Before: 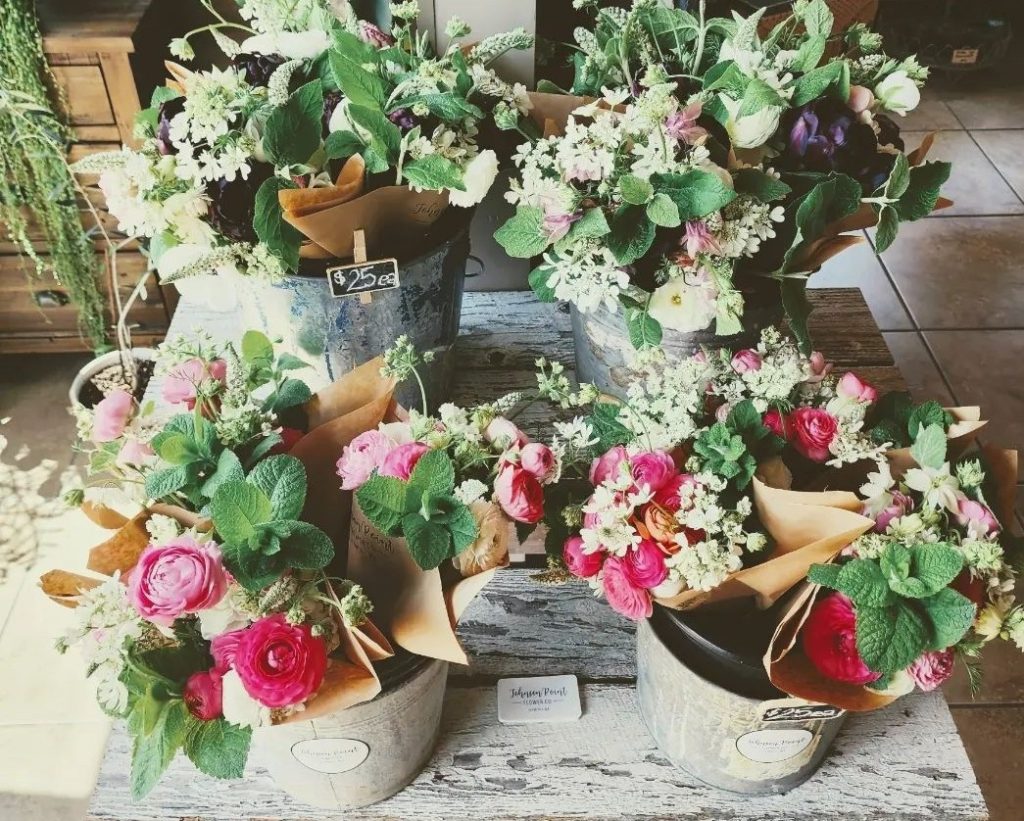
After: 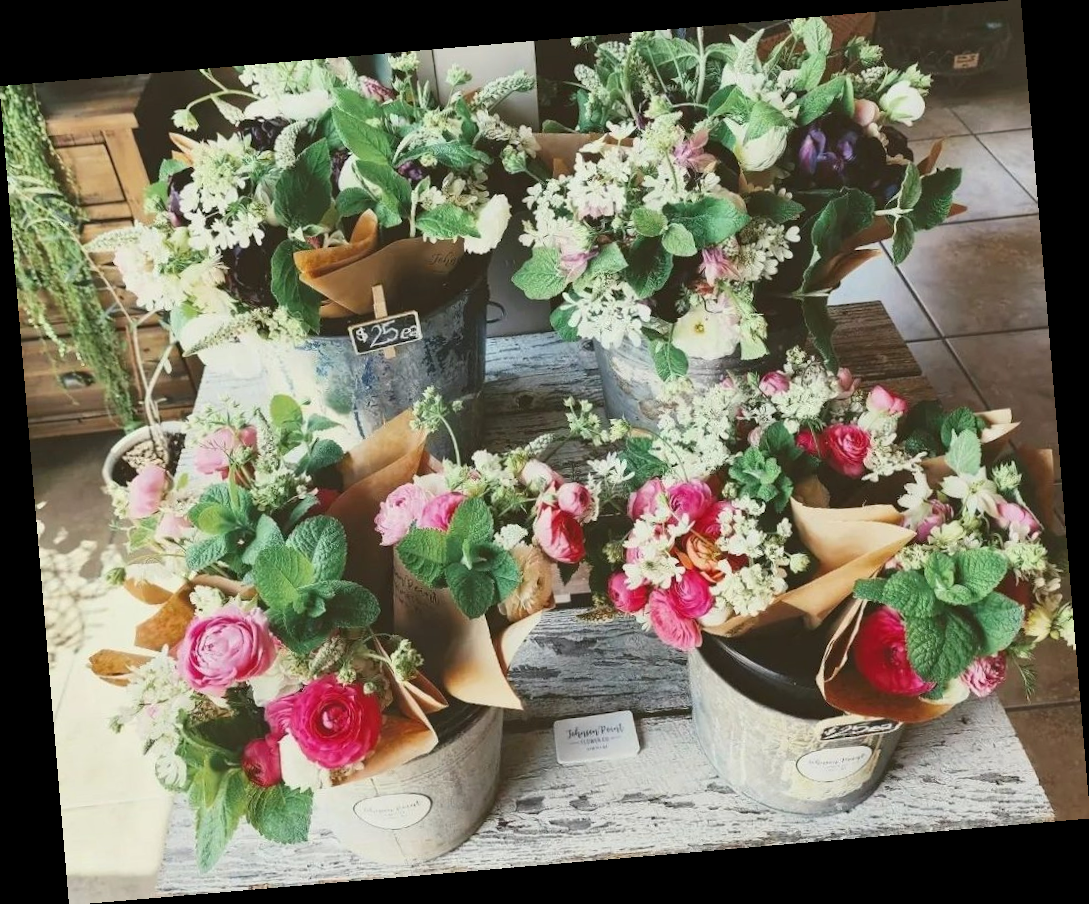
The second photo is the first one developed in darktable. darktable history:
shadows and highlights: shadows 32, highlights -32, soften with gaussian
bloom: size 13.65%, threshold 98.39%, strength 4.82%
rotate and perspective: rotation -4.86°, automatic cropping off
